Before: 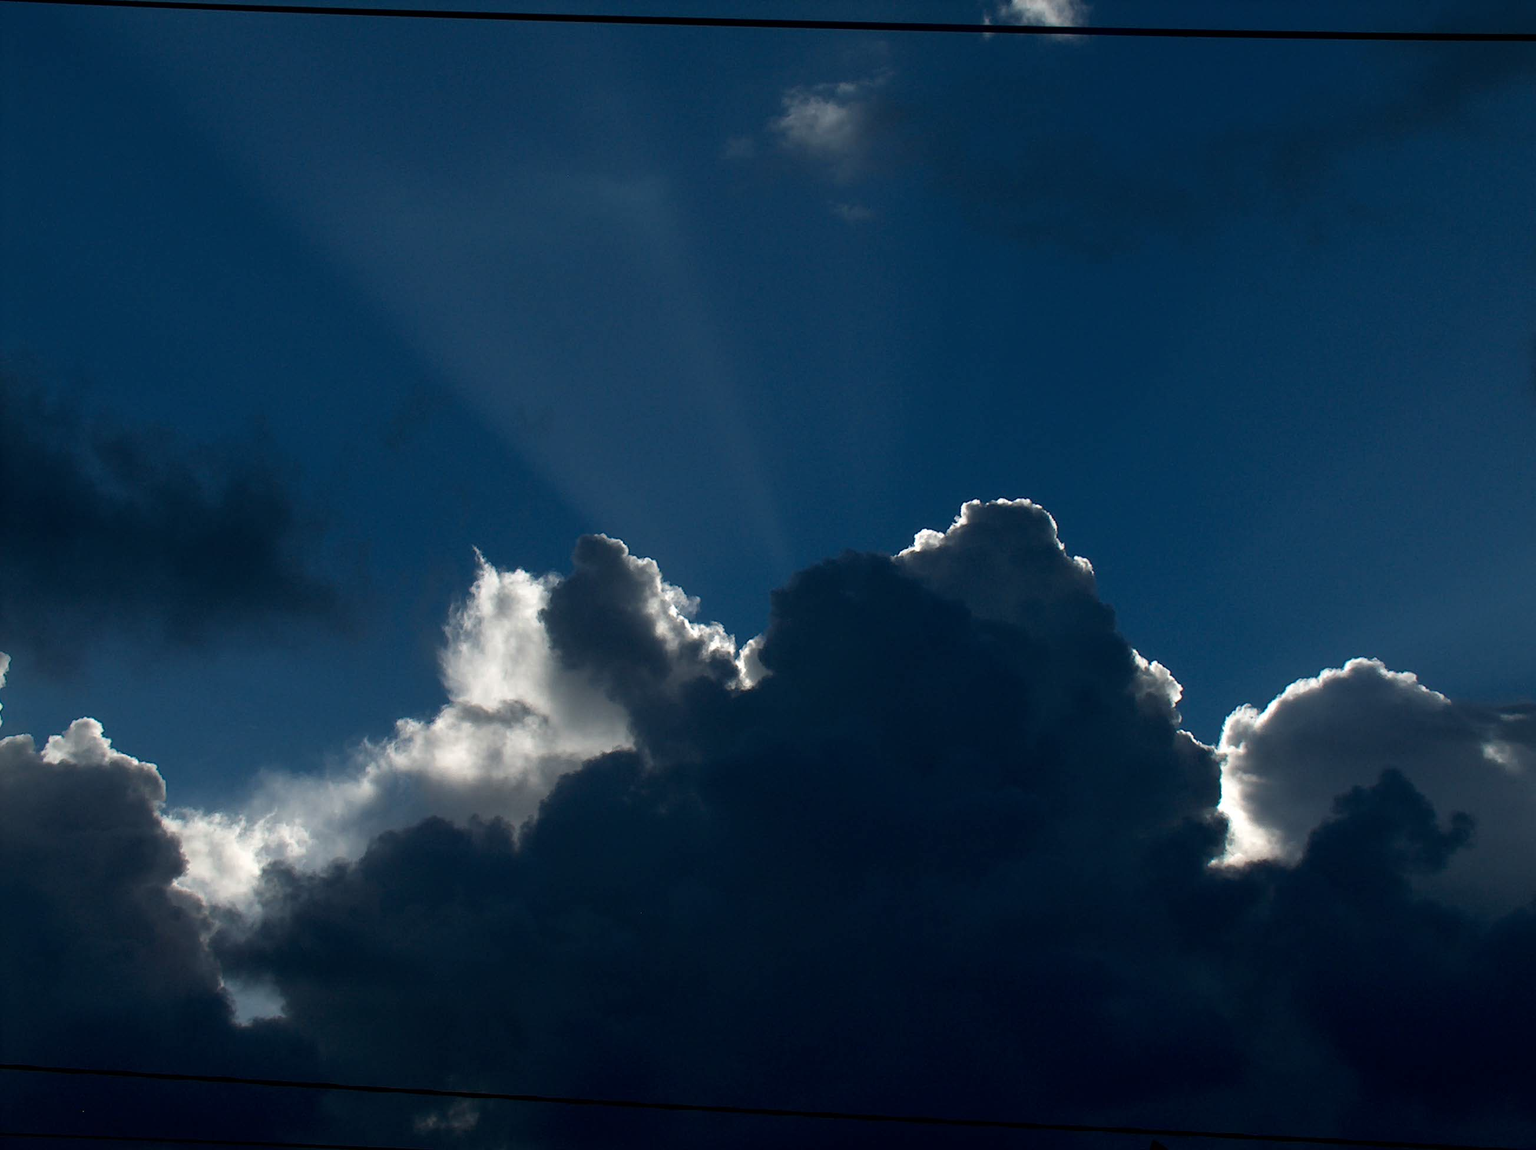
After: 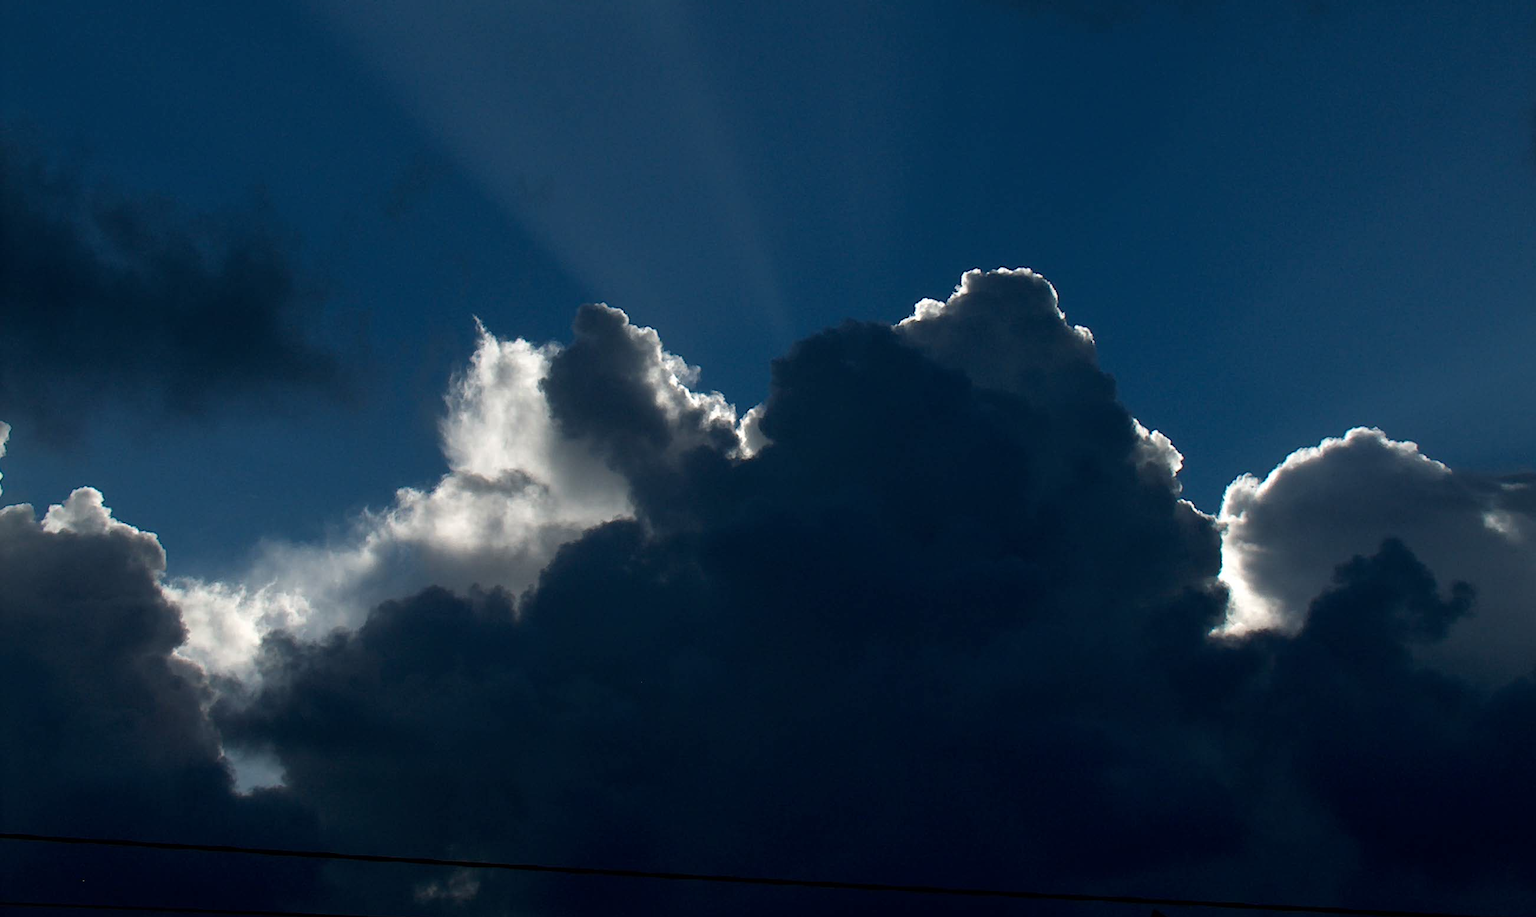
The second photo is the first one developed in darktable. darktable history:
crop and rotate: top 20.153%
